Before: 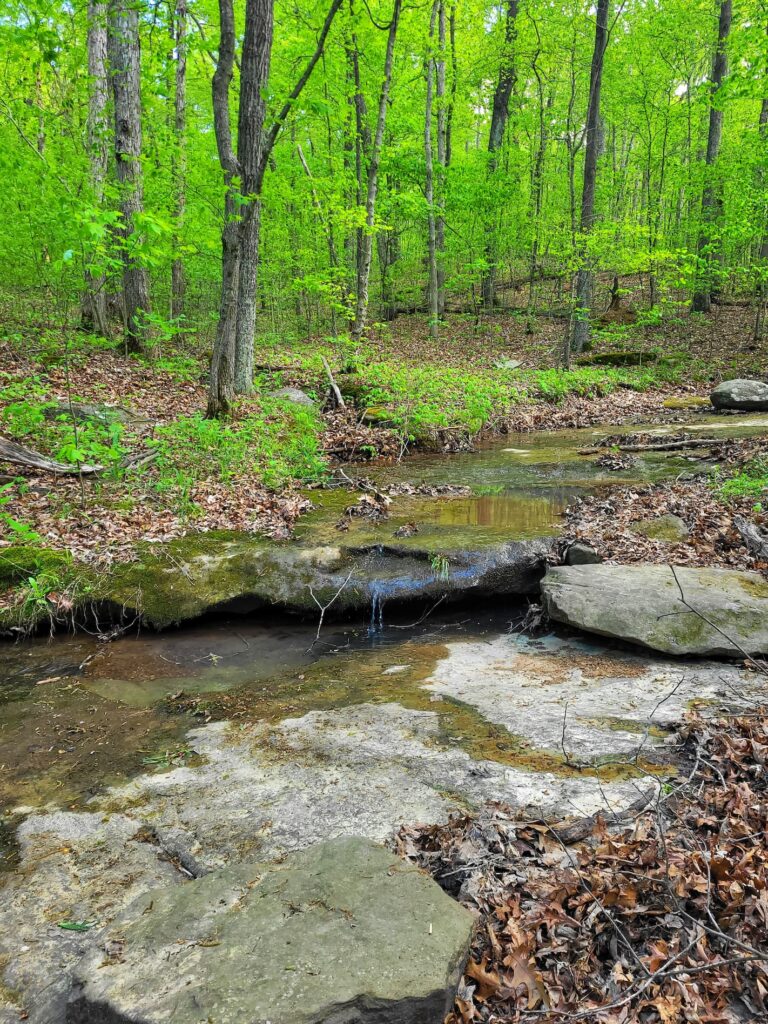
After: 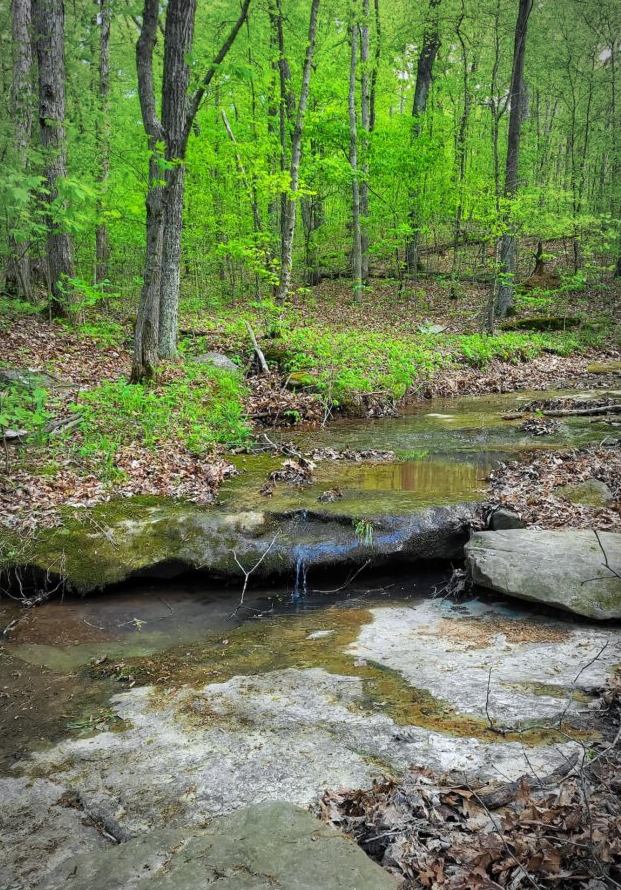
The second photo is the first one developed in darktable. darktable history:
white balance: red 0.98, blue 1.034
crop: left 9.929%, top 3.475%, right 9.188%, bottom 9.529%
vignetting: automatic ratio true
